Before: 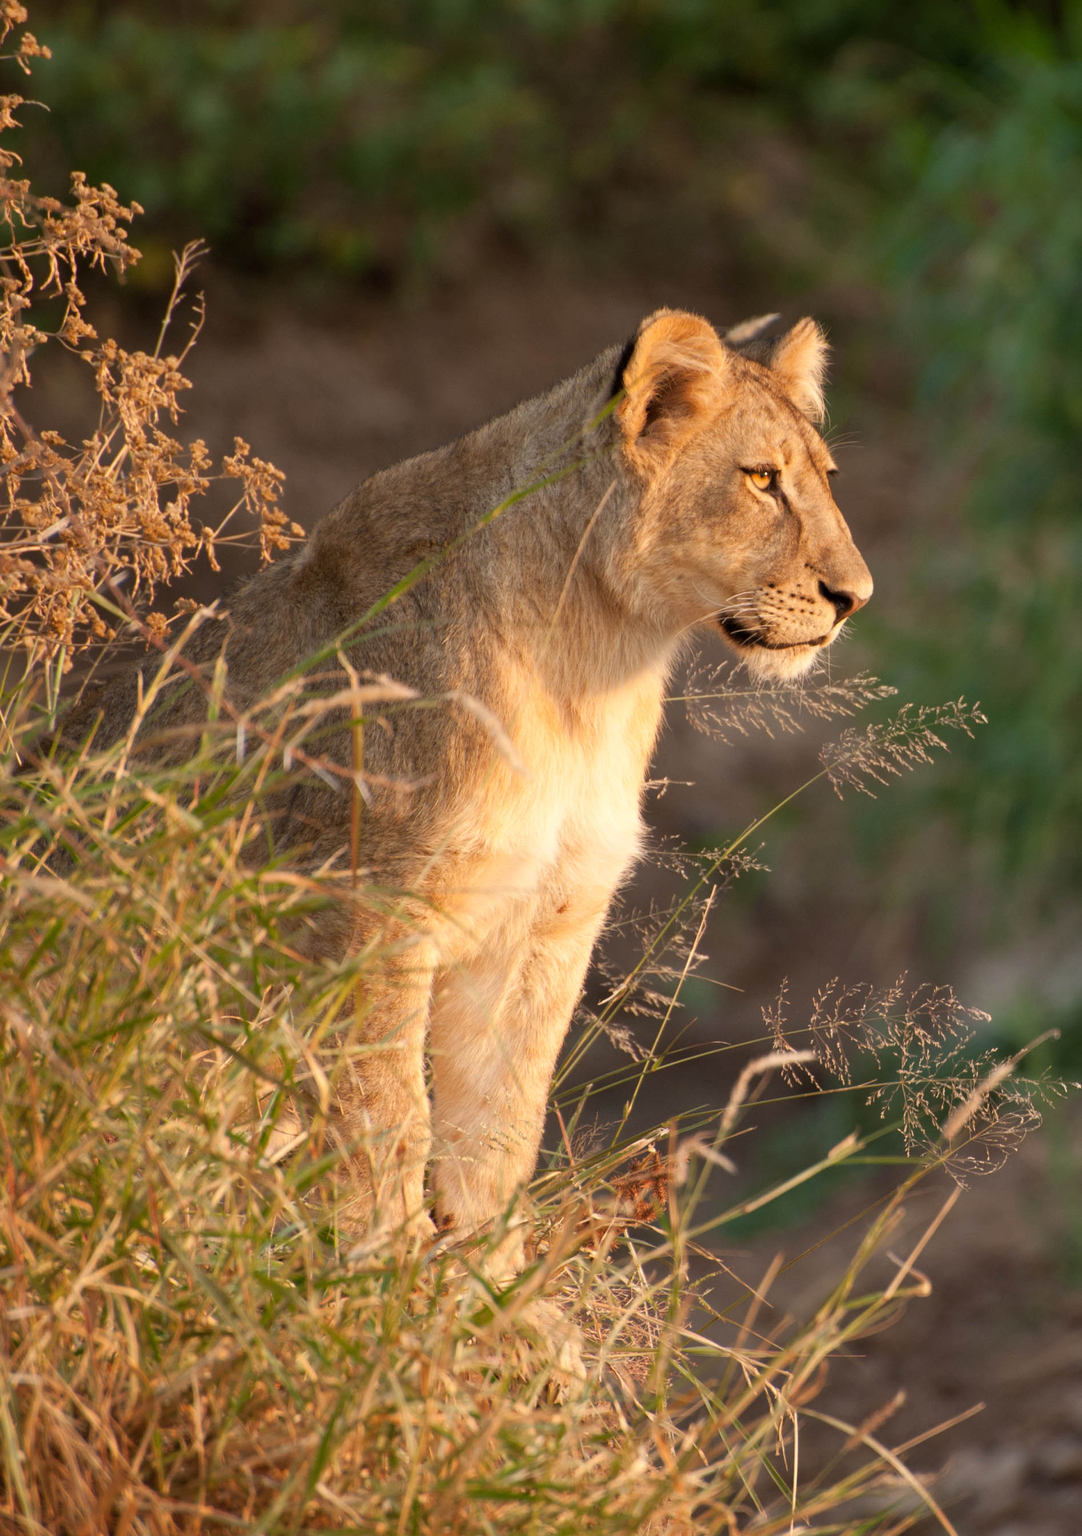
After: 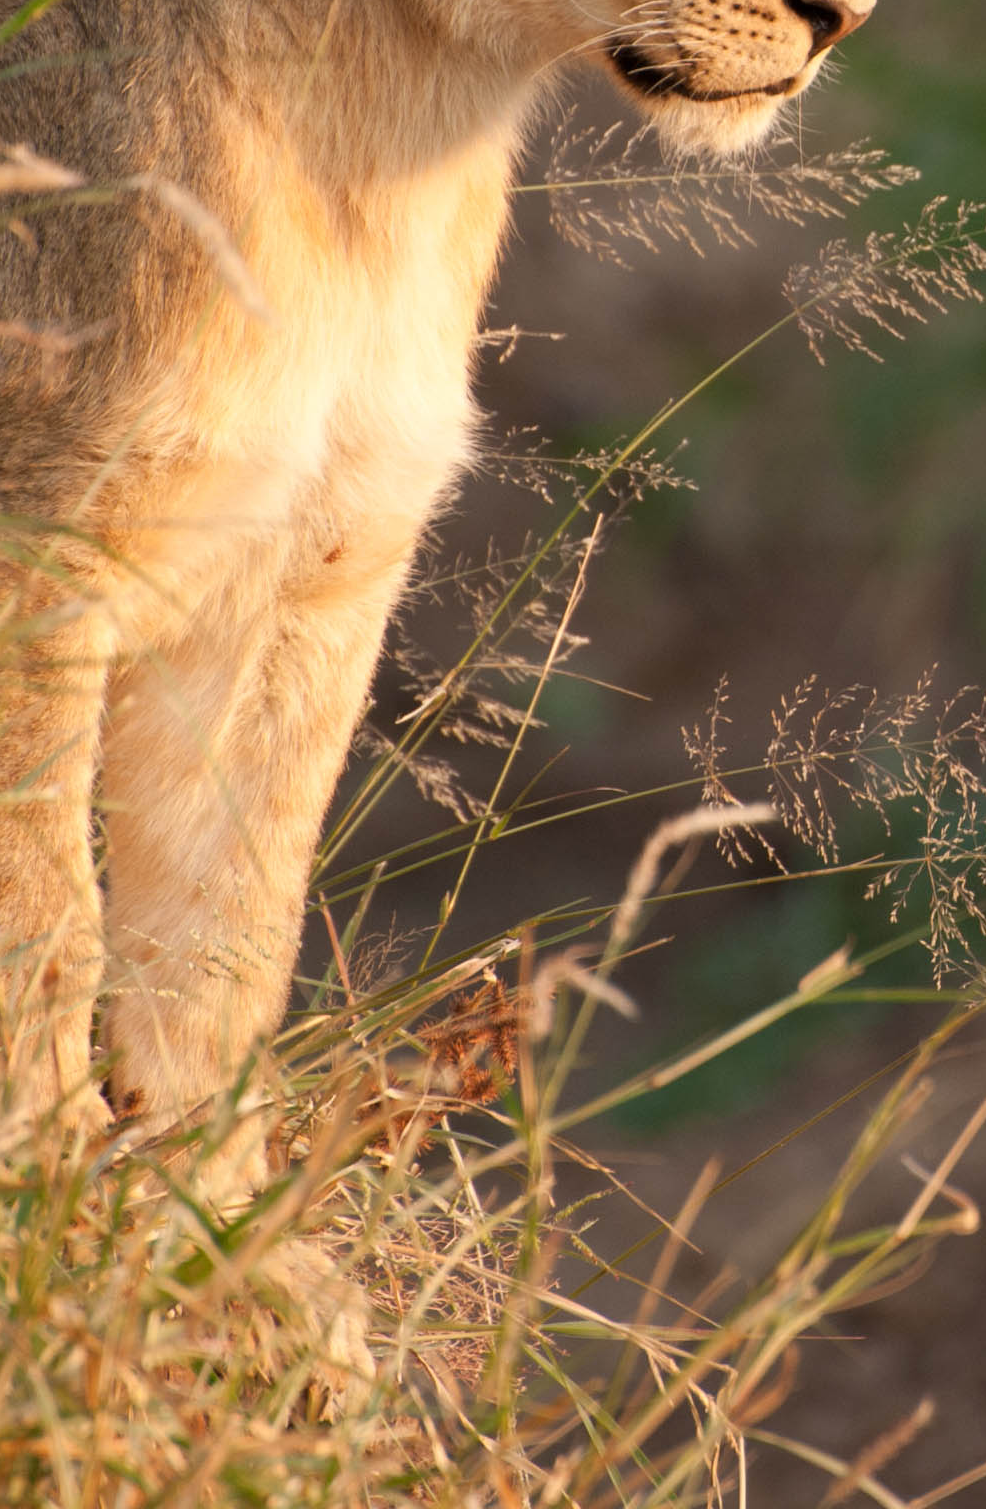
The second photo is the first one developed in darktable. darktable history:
crop: left 34.409%, top 38.529%, right 13.529%, bottom 5.311%
